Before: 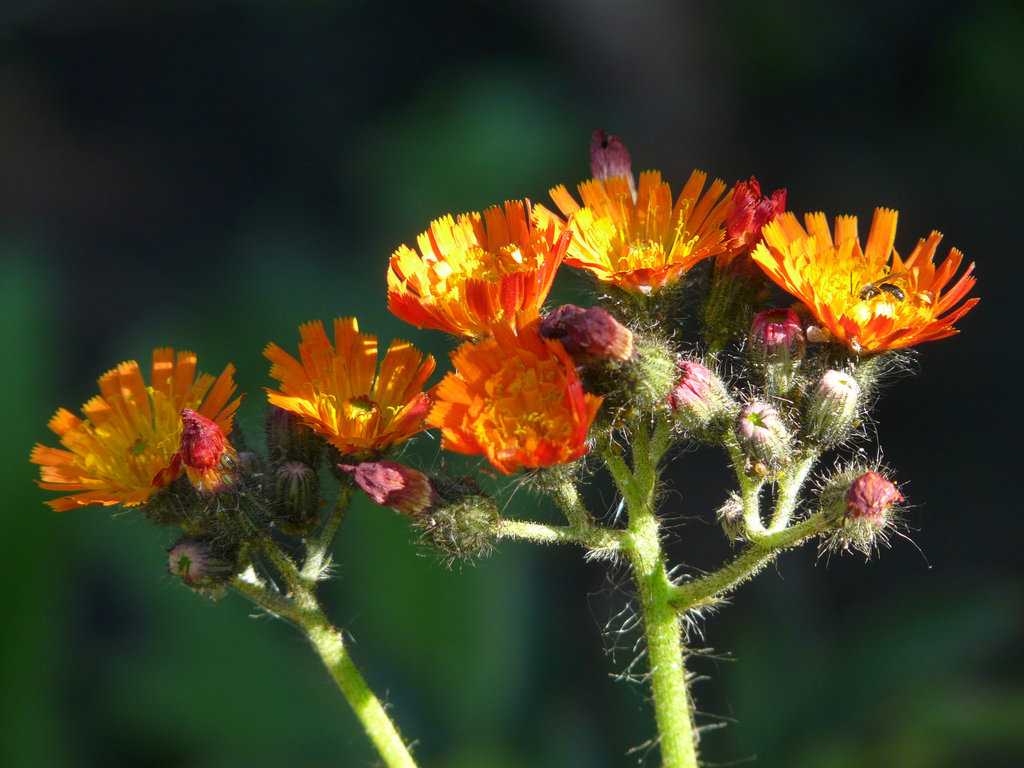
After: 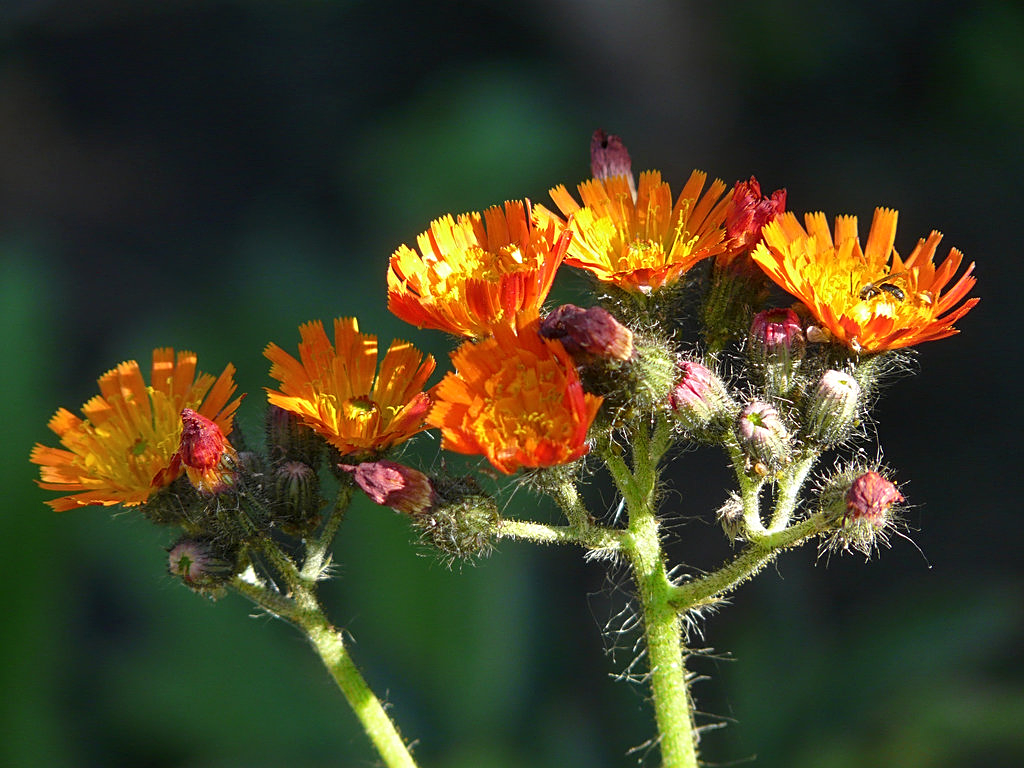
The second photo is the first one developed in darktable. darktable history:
sharpen: on, module defaults
shadows and highlights: shadows 24.27, highlights -76.53, soften with gaussian
